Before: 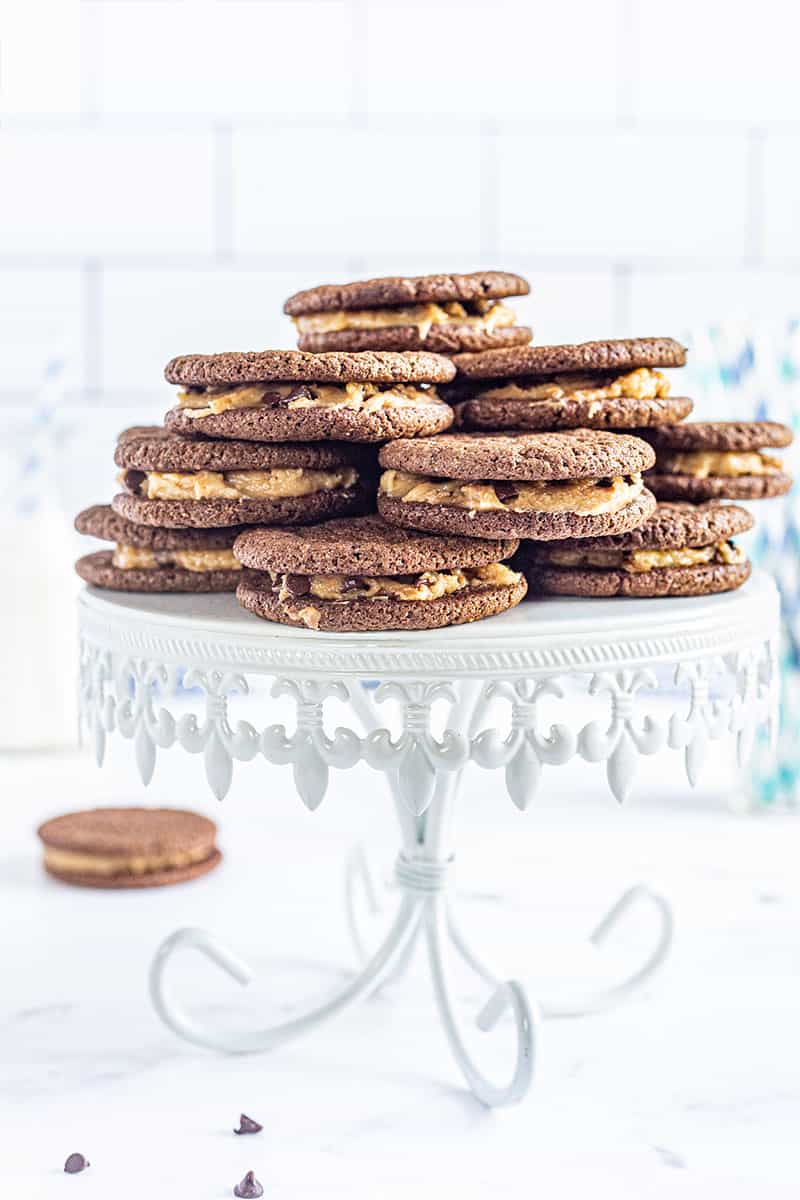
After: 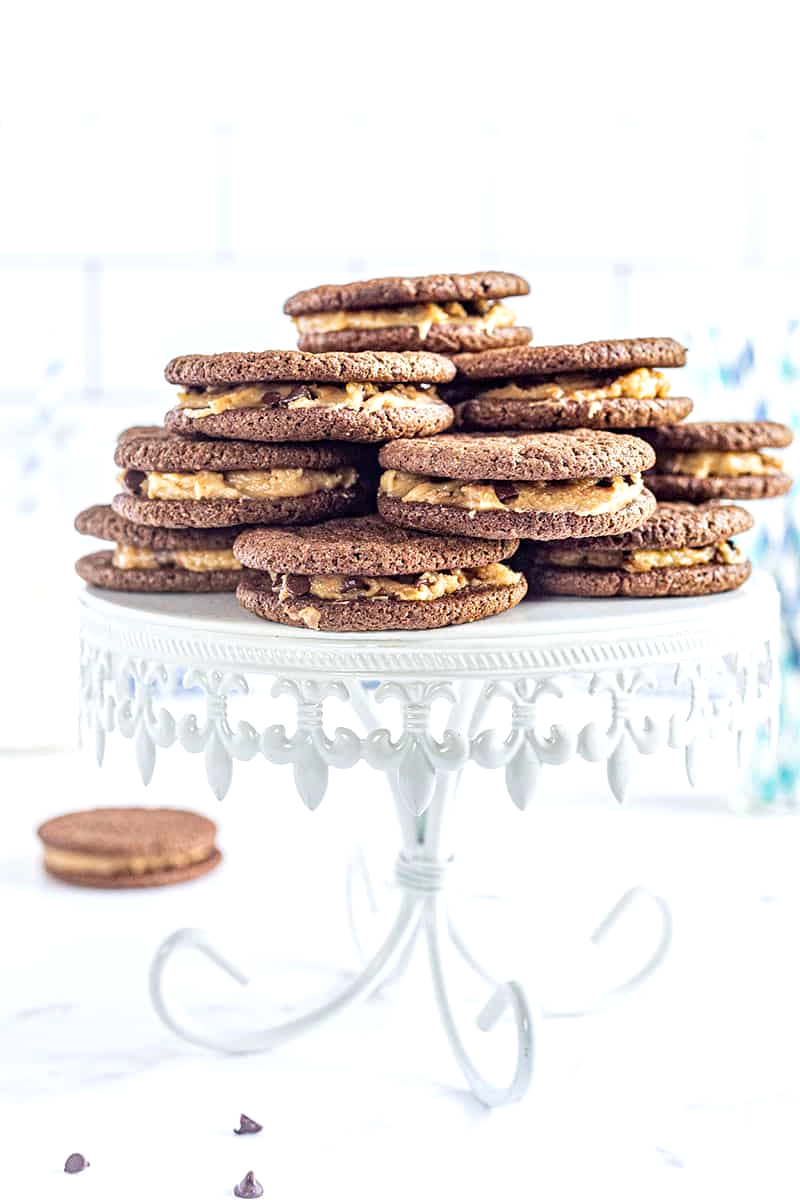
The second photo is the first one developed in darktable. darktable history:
exposure: black level correction 0.002, exposure 0.146 EV, compensate highlight preservation false
tone equalizer: edges refinement/feathering 500, mask exposure compensation -1.57 EV, preserve details no
